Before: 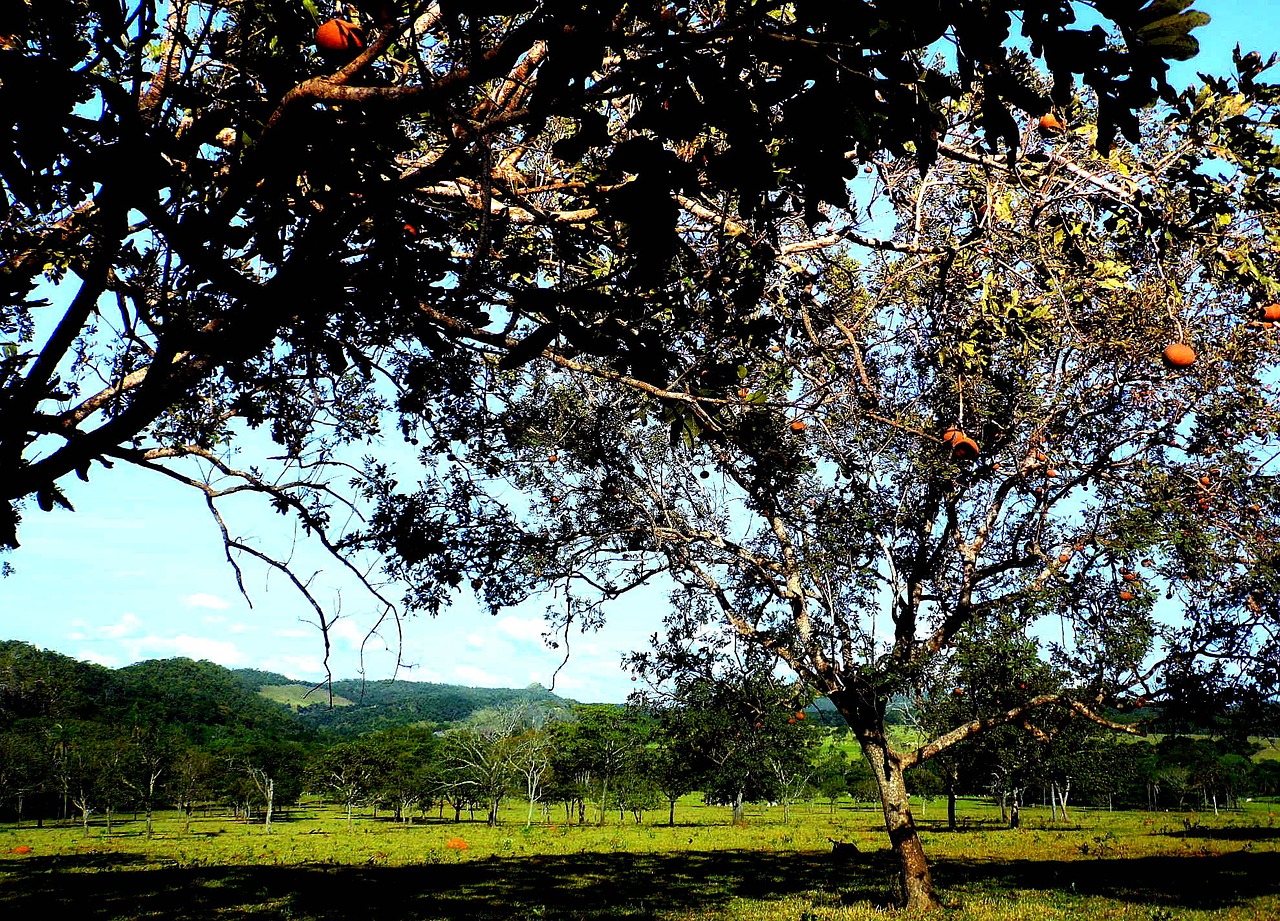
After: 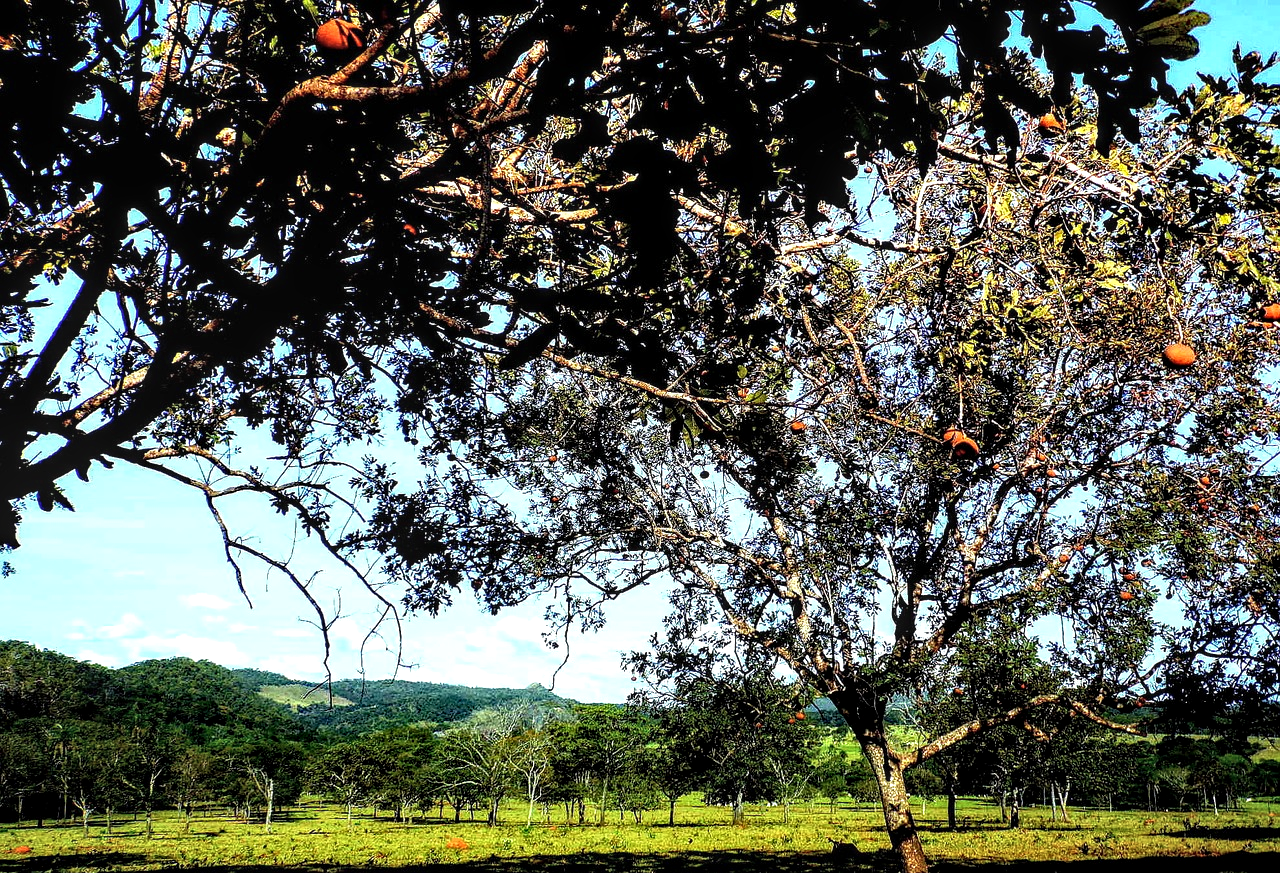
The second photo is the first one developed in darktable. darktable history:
exposure: exposure 0.211 EV, compensate exposure bias true, compensate highlight preservation false
local contrast: detail 160%
crop and rotate: top 0.014%, bottom 5.181%
